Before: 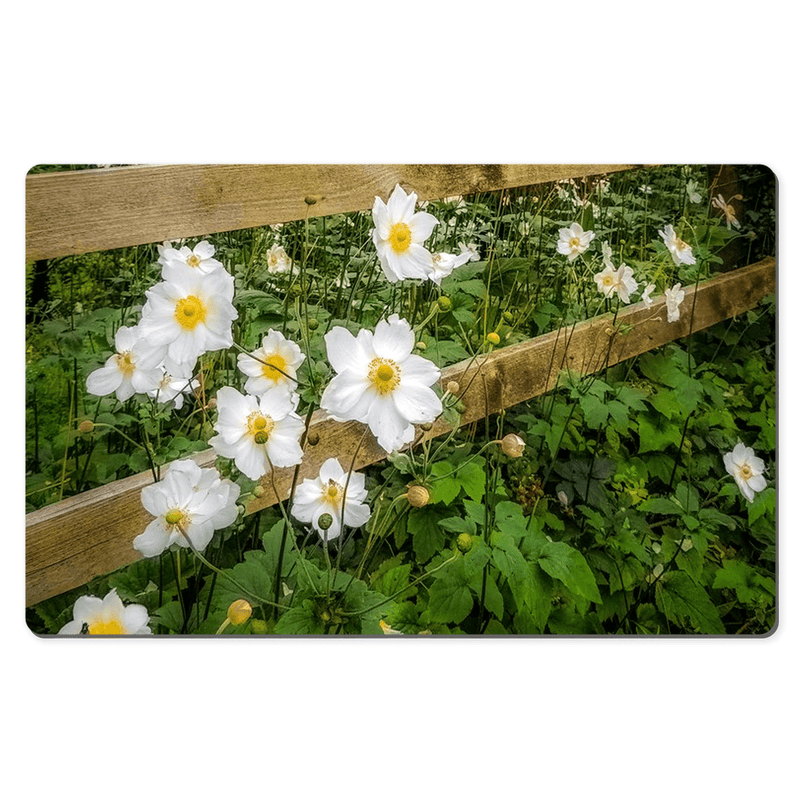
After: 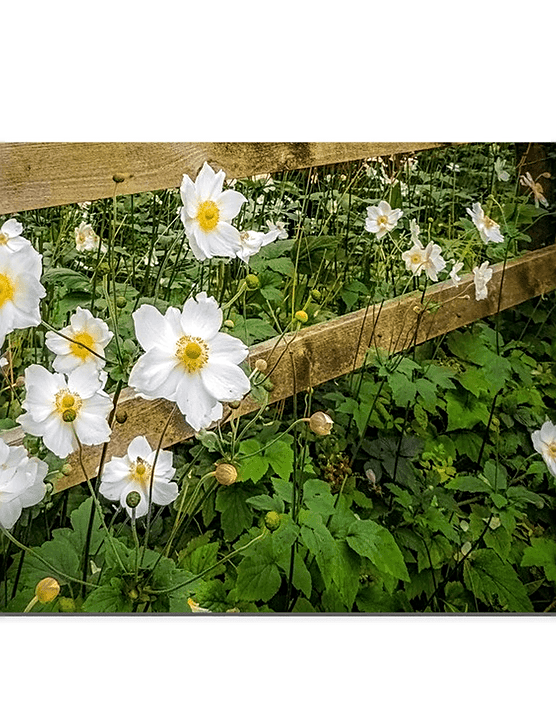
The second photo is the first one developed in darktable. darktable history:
sharpen: on, module defaults
crop and rotate: left 24.034%, top 2.838%, right 6.406%, bottom 6.299%
